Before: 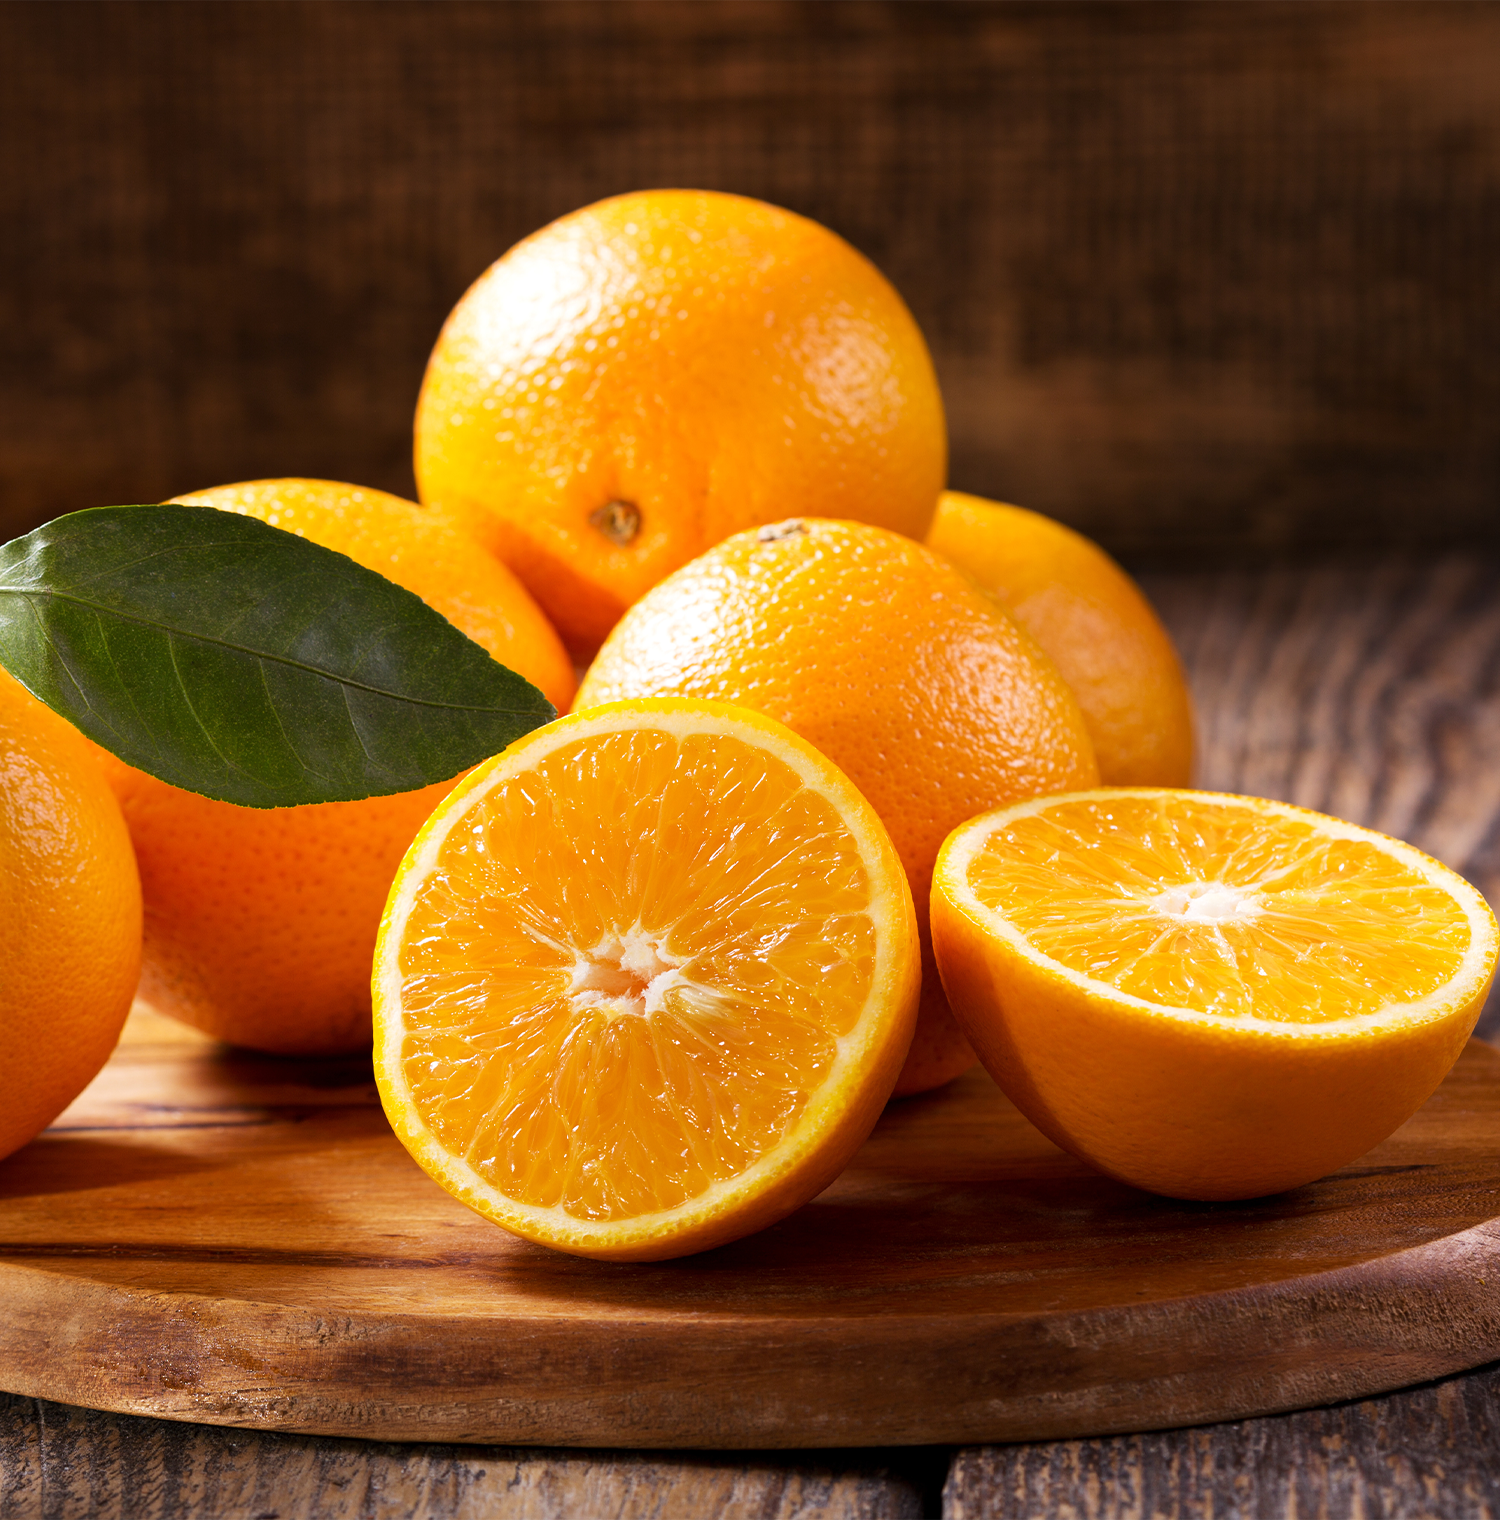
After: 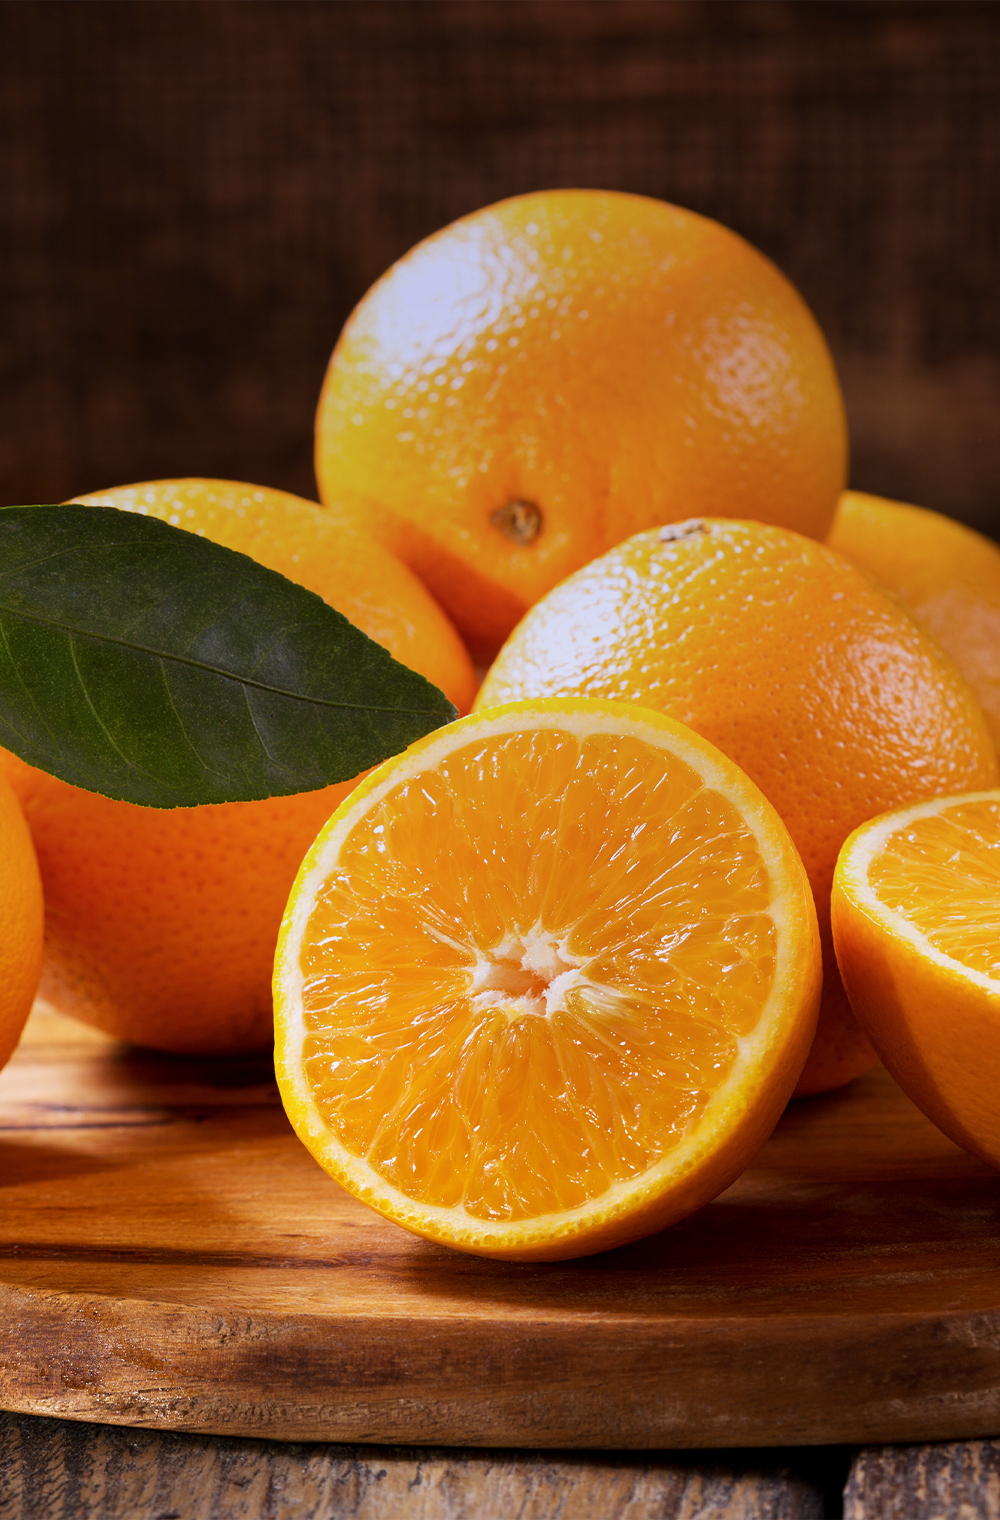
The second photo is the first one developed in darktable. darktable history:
graduated density: hue 238.83°, saturation 50%
crop and rotate: left 6.617%, right 26.717%
